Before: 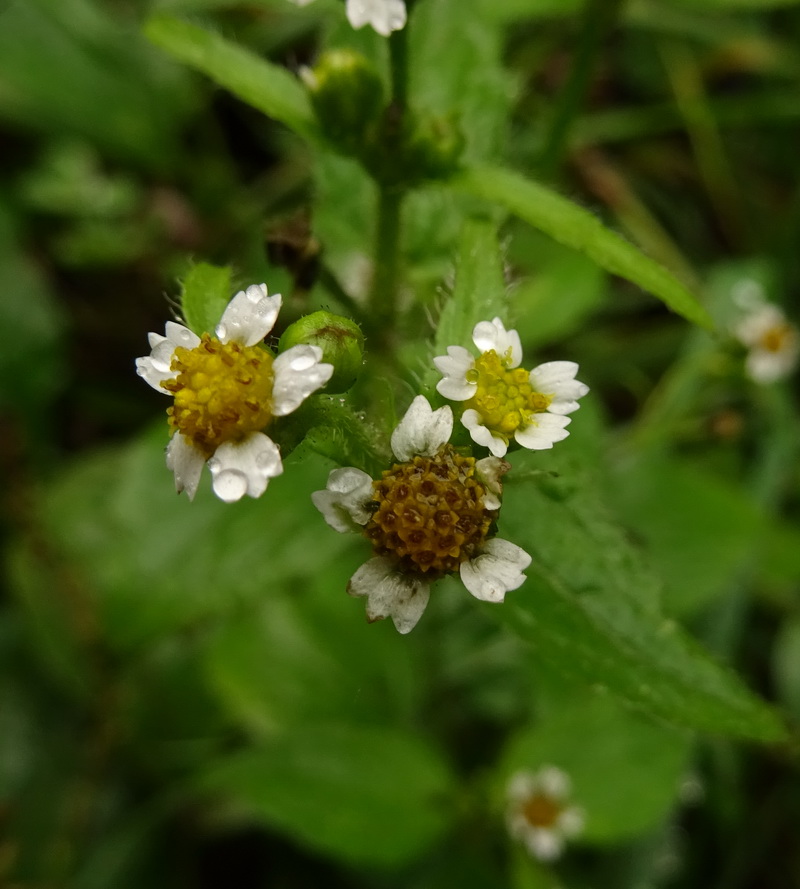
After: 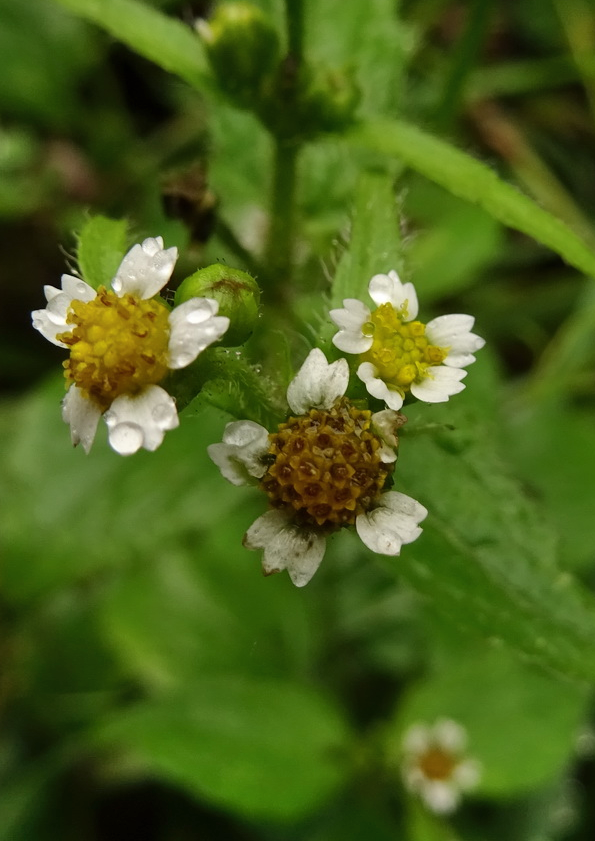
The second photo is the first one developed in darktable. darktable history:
shadows and highlights: low approximation 0.01, soften with gaussian
crop and rotate: left 13.048%, top 5.365%, right 12.568%
